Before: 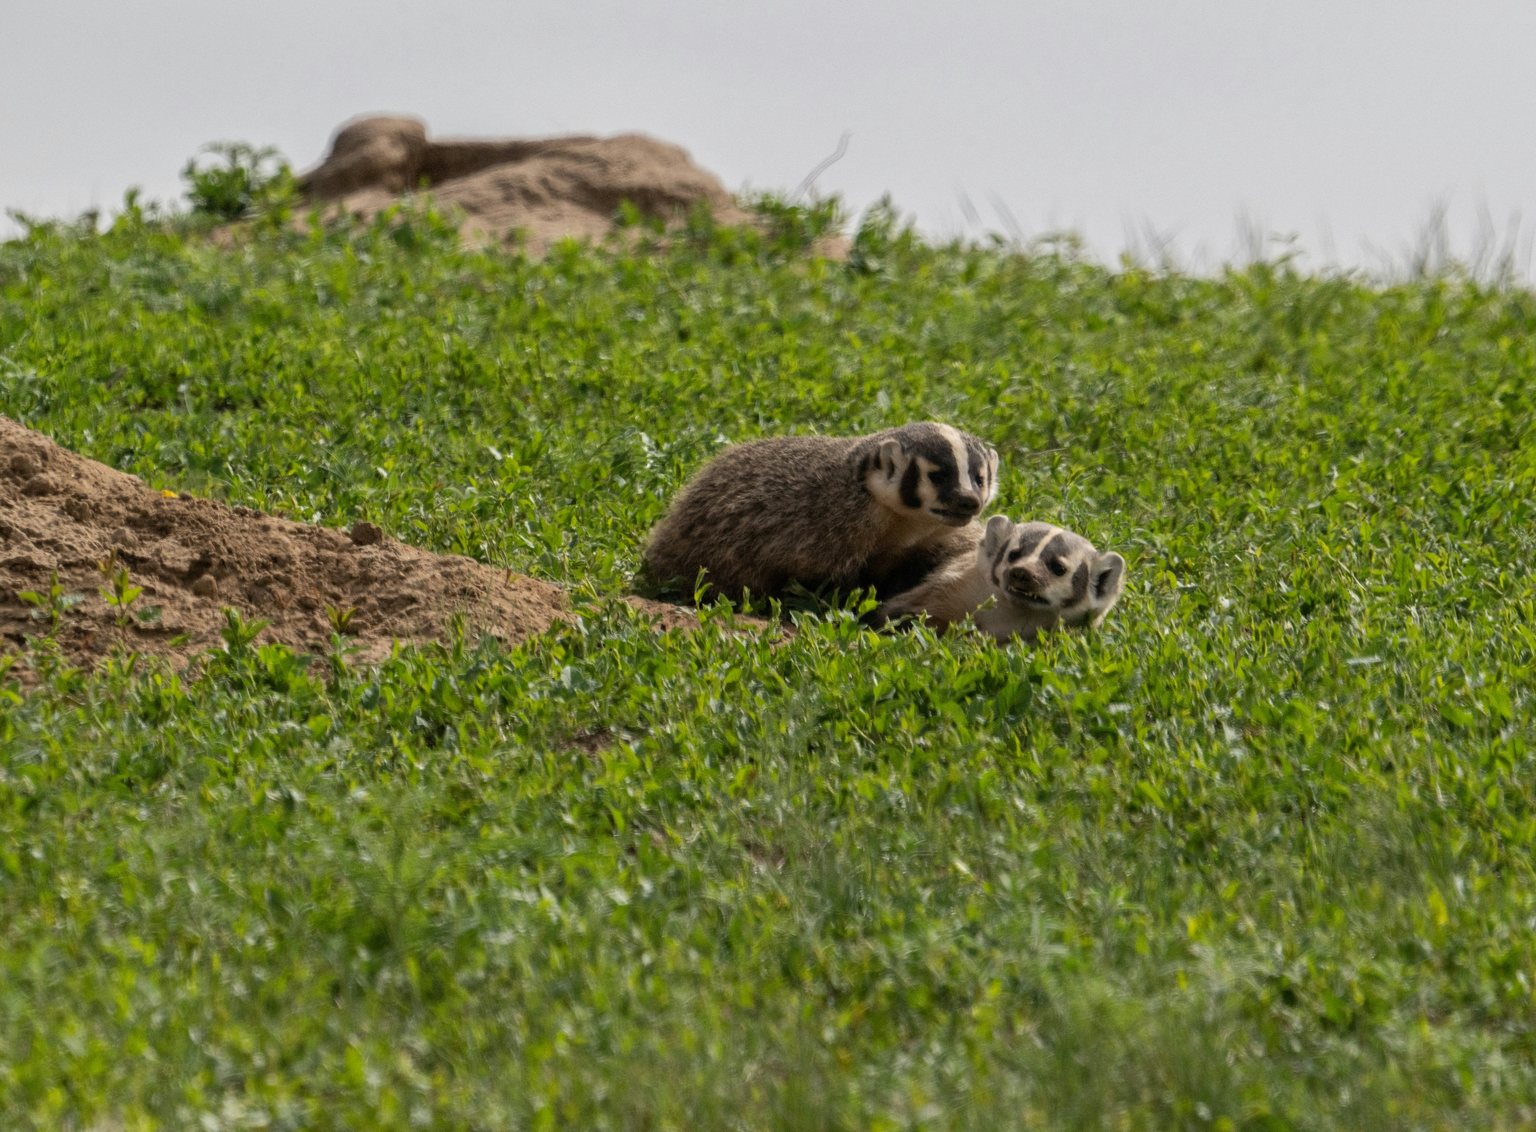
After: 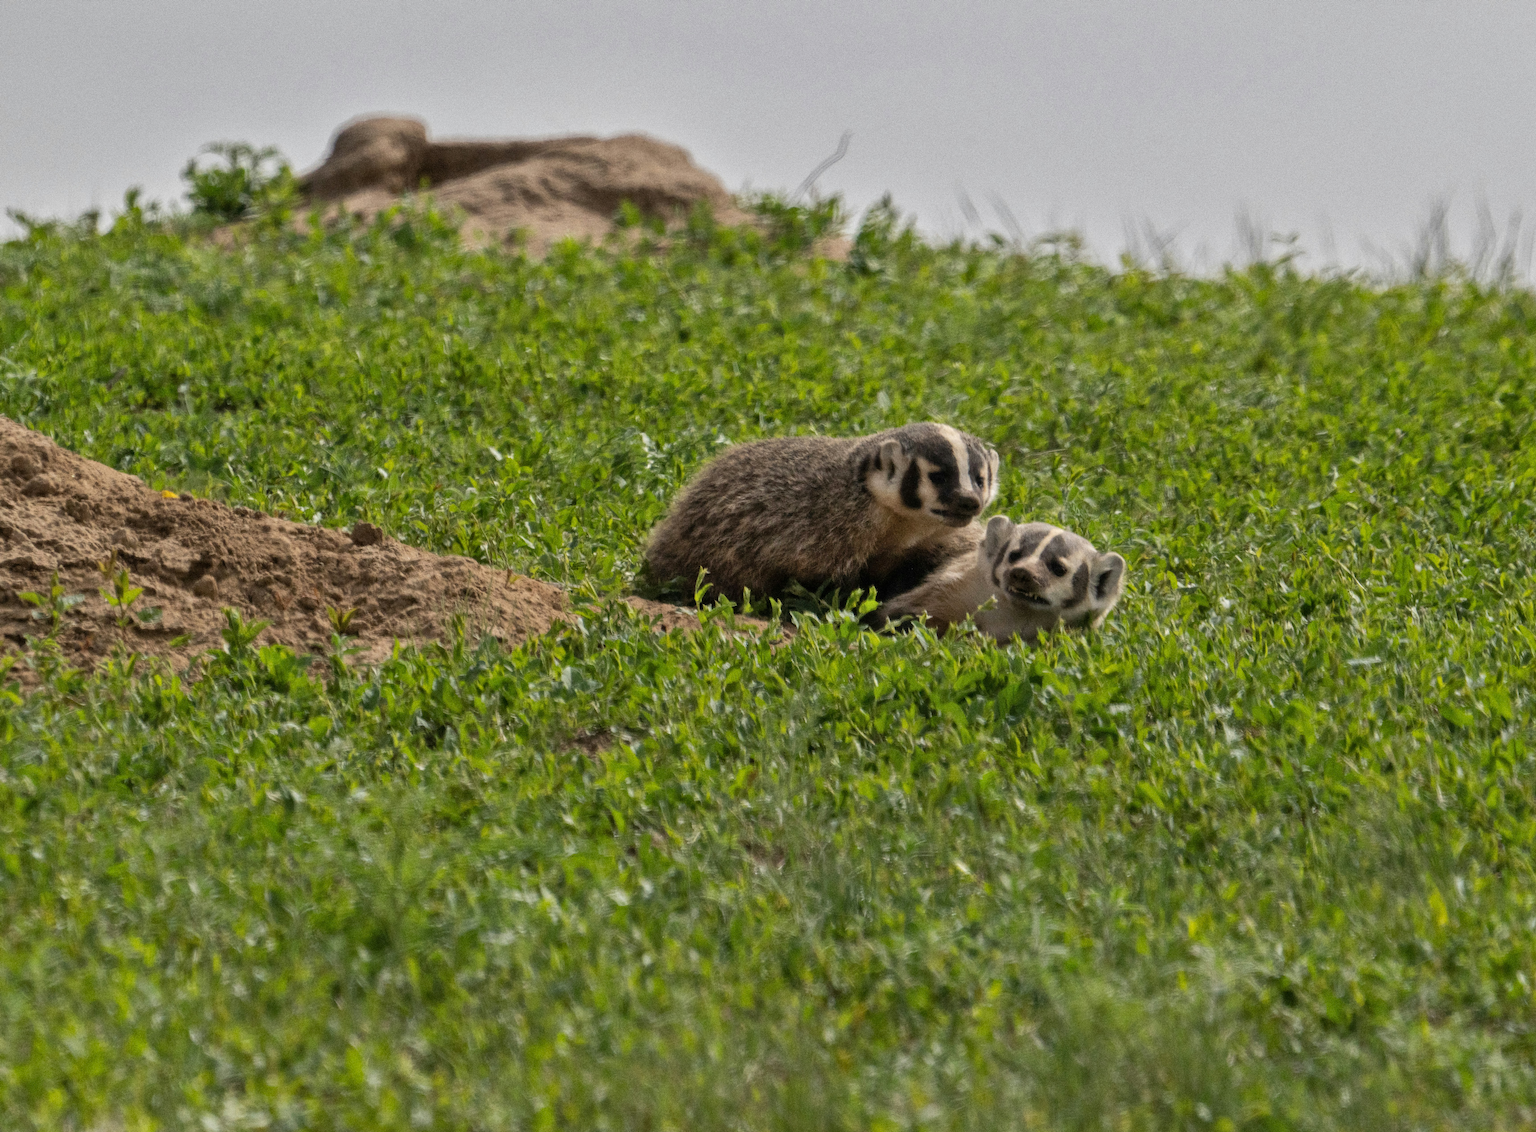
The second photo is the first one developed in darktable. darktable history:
grain: coarseness 0.09 ISO
shadows and highlights: radius 133.83, soften with gaussian
